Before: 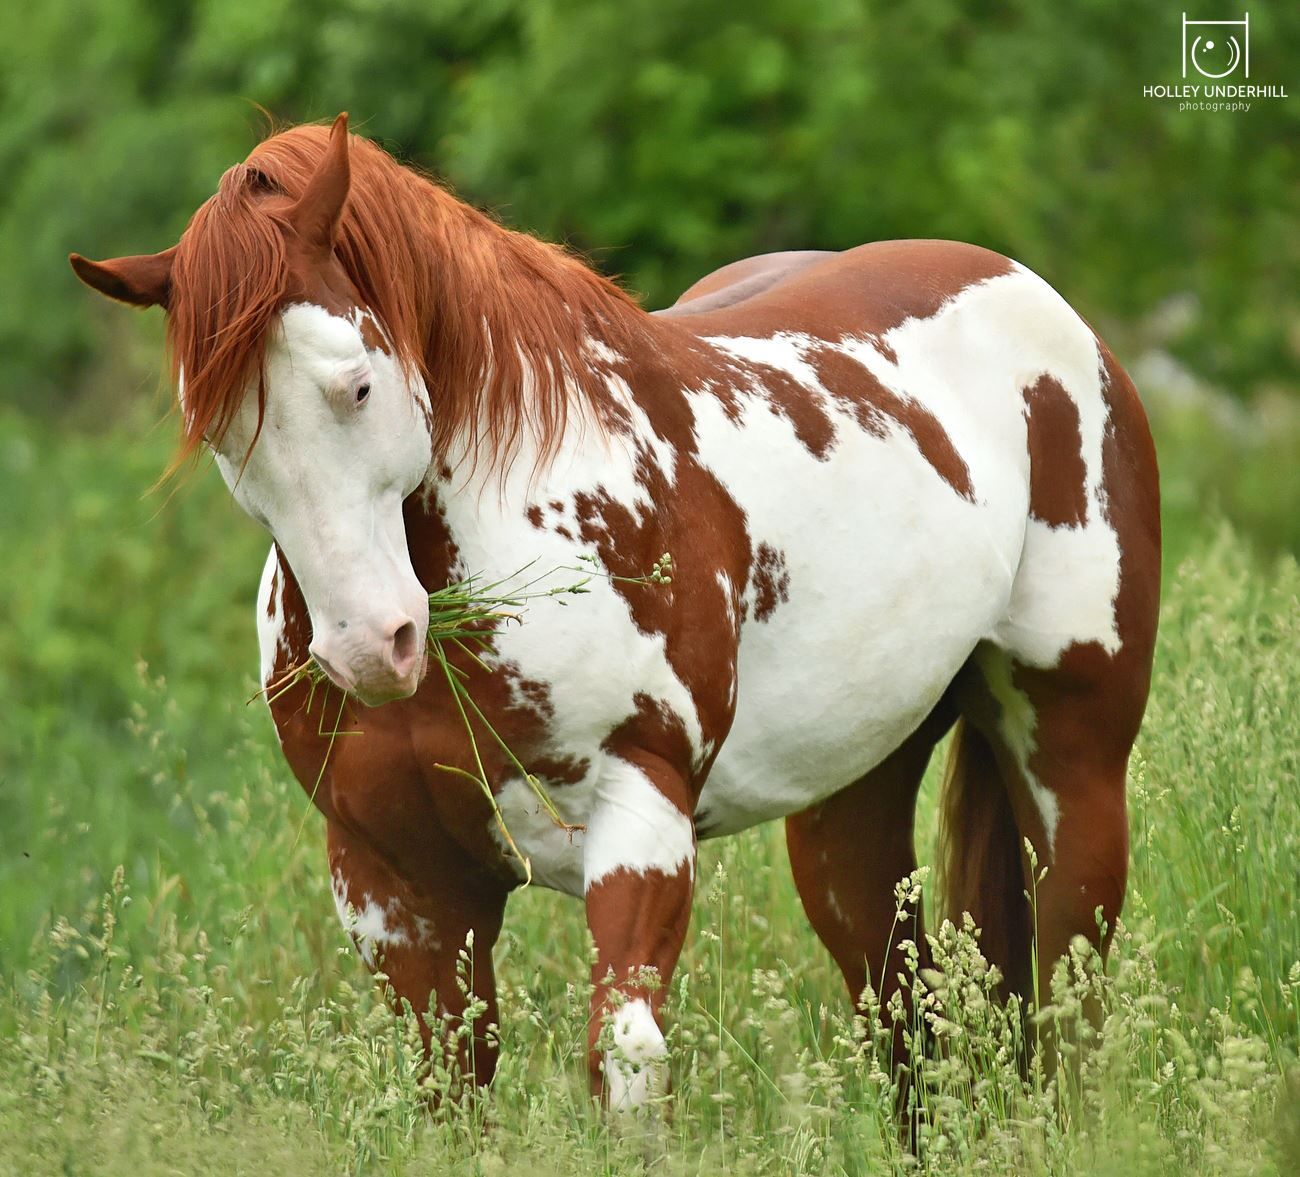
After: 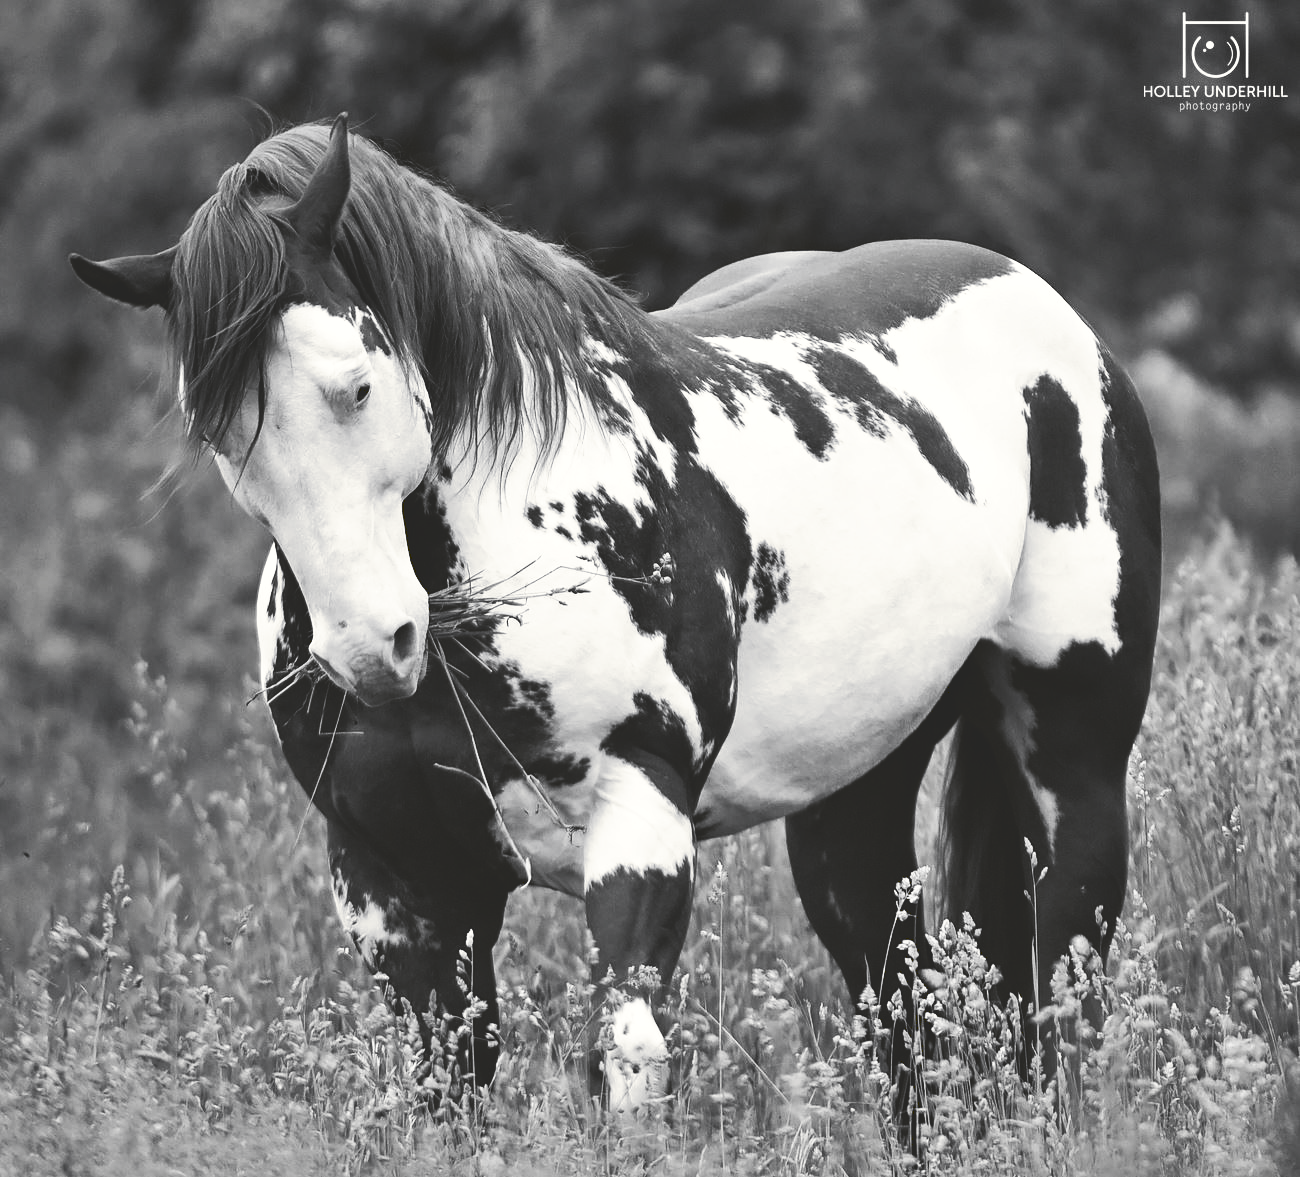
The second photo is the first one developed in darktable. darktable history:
tone curve: curves: ch0 [(0, 0) (0.003, 0.147) (0.011, 0.147) (0.025, 0.147) (0.044, 0.147) (0.069, 0.147) (0.1, 0.15) (0.136, 0.158) (0.177, 0.174) (0.224, 0.198) (0.277, 0.241) (0.335, 0.292) (0.399, 0.361) (0.468, 0.452) (0.543, 0.568) (0.623, 0.679) (0.709, 0.793) (0.801, 0.886) (0.898, 0.966) (1, 1)], preserve colors none
color look up table: target L [100, 89.53, 87.41, 82.17, 71.71, 62.97, 80.24, 61.7, 47.5, 54.24, 32.75, 13.23, 9.263, 200.46, 79.88, 70.73, 65.24, 60.94, 51.75, 44.82, 40.73, 25.32, 27.53, 23.07, 100, 77.34, 81.69, 78.07, 67.74, 76.98, 69.61, 77.71, 81.93, 48.04, 49.37, 45.63, 46.83, 45.09, 40.18, 19.4, 19.87, 11.26, 94.45, 86.7, 84.56, 62.46, 62.97, 47.77, 24.42], target a [-0.652, -0.003, -0.001, 0.001, 0.001, 0.001, 0, 0.001, 0.001, 0.001, 0, -0.133, -1.119, 0, 0, 0.001, 0.001, 0, 0.001, 0, 0.001, 0, 0, 0, -0.652, 0, 0, 0, 0.001, 0, 0, 0, 0.001 ×7, 0, 0, -0.135, -0.291, -0.002, -0.001, 0.001, 0.001, 0.001, 0], target b [8.393, 0.026, 0.002, -0.006, -0.005, -0.005, 0.002, -0.005, -0.005, -0.005, -0.001, 1.693, 15.02, 0, 0.002, -0.005, -0.005, 0.001, -0.005, -0.001, -0.005, -0.001, -0.001, -0.001, 8.393, 0.002, 0.002, 0.002, -0.005, 0.002, 0.002, 0.002, -0.006, -0.005, -0.005, -0.005, -0.007, -0.005, -0.005, -0.001, 0, 1.724, 3.646, 0.025, 0.003, -0.005, -0.005, -0.005, 0.006], num patches 49
